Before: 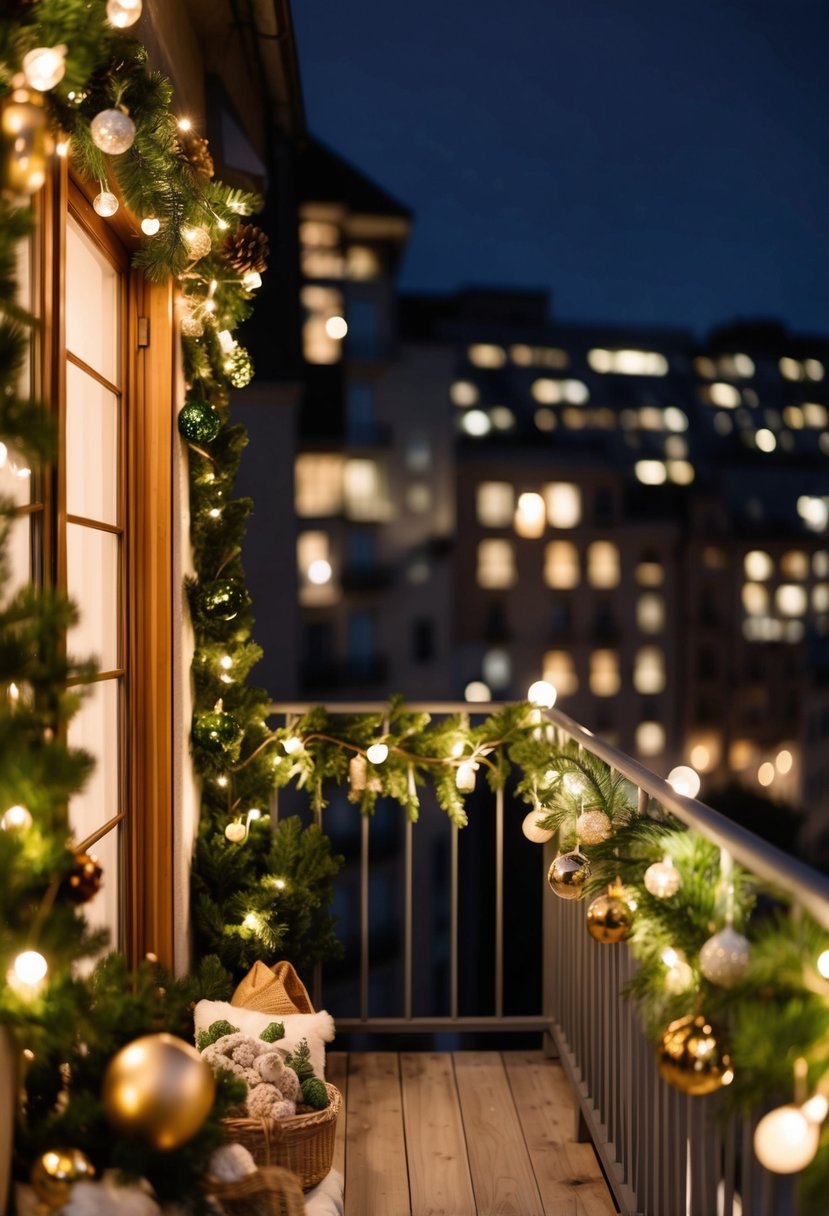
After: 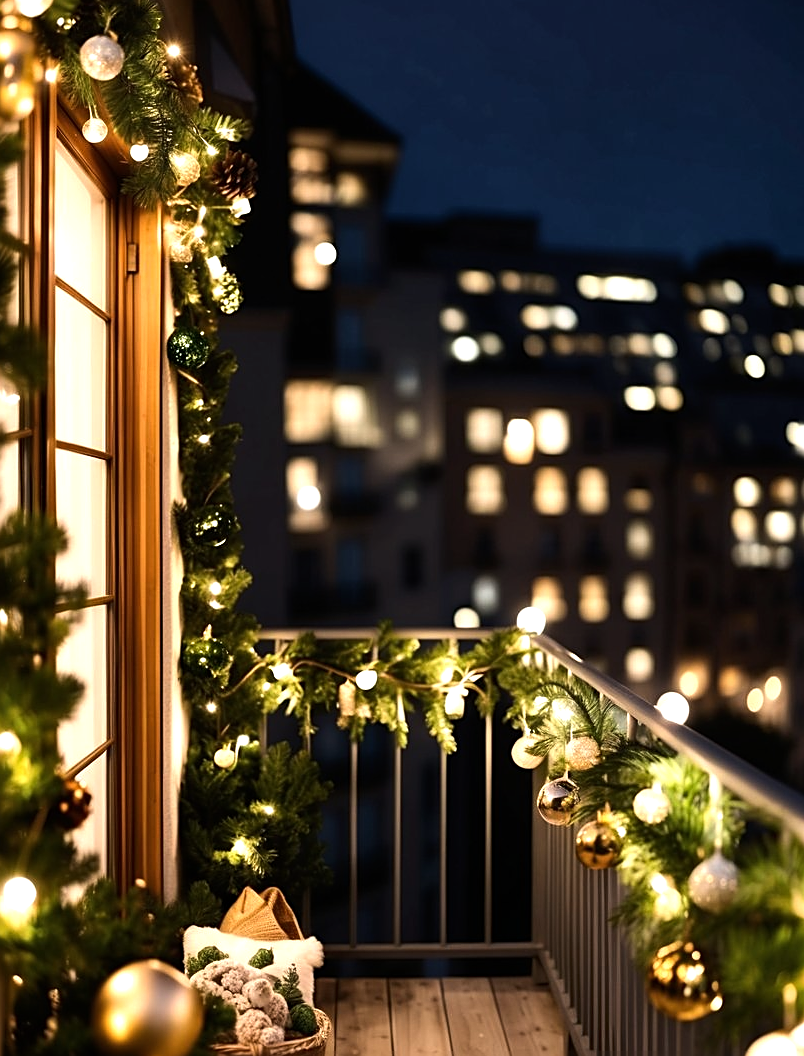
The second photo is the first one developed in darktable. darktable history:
sharpen: on, module defaults
tone equalizer: -8 EV -0.725 EV, -7 EV -0.686 EV, -6 EV -0.614 EV, -5 EV -0.421 EV, -3 EV 0.388 EV, -2 EV 0.6 EV, -1 EV 0.7 EV, +0 EV 0.756 EV, edges refinement/feathering 500, mask exposure compensation -1.57 EV, preserve details no
crop: left 1.368%, top 6.099%, right 1.544%, bottom 7.022%
